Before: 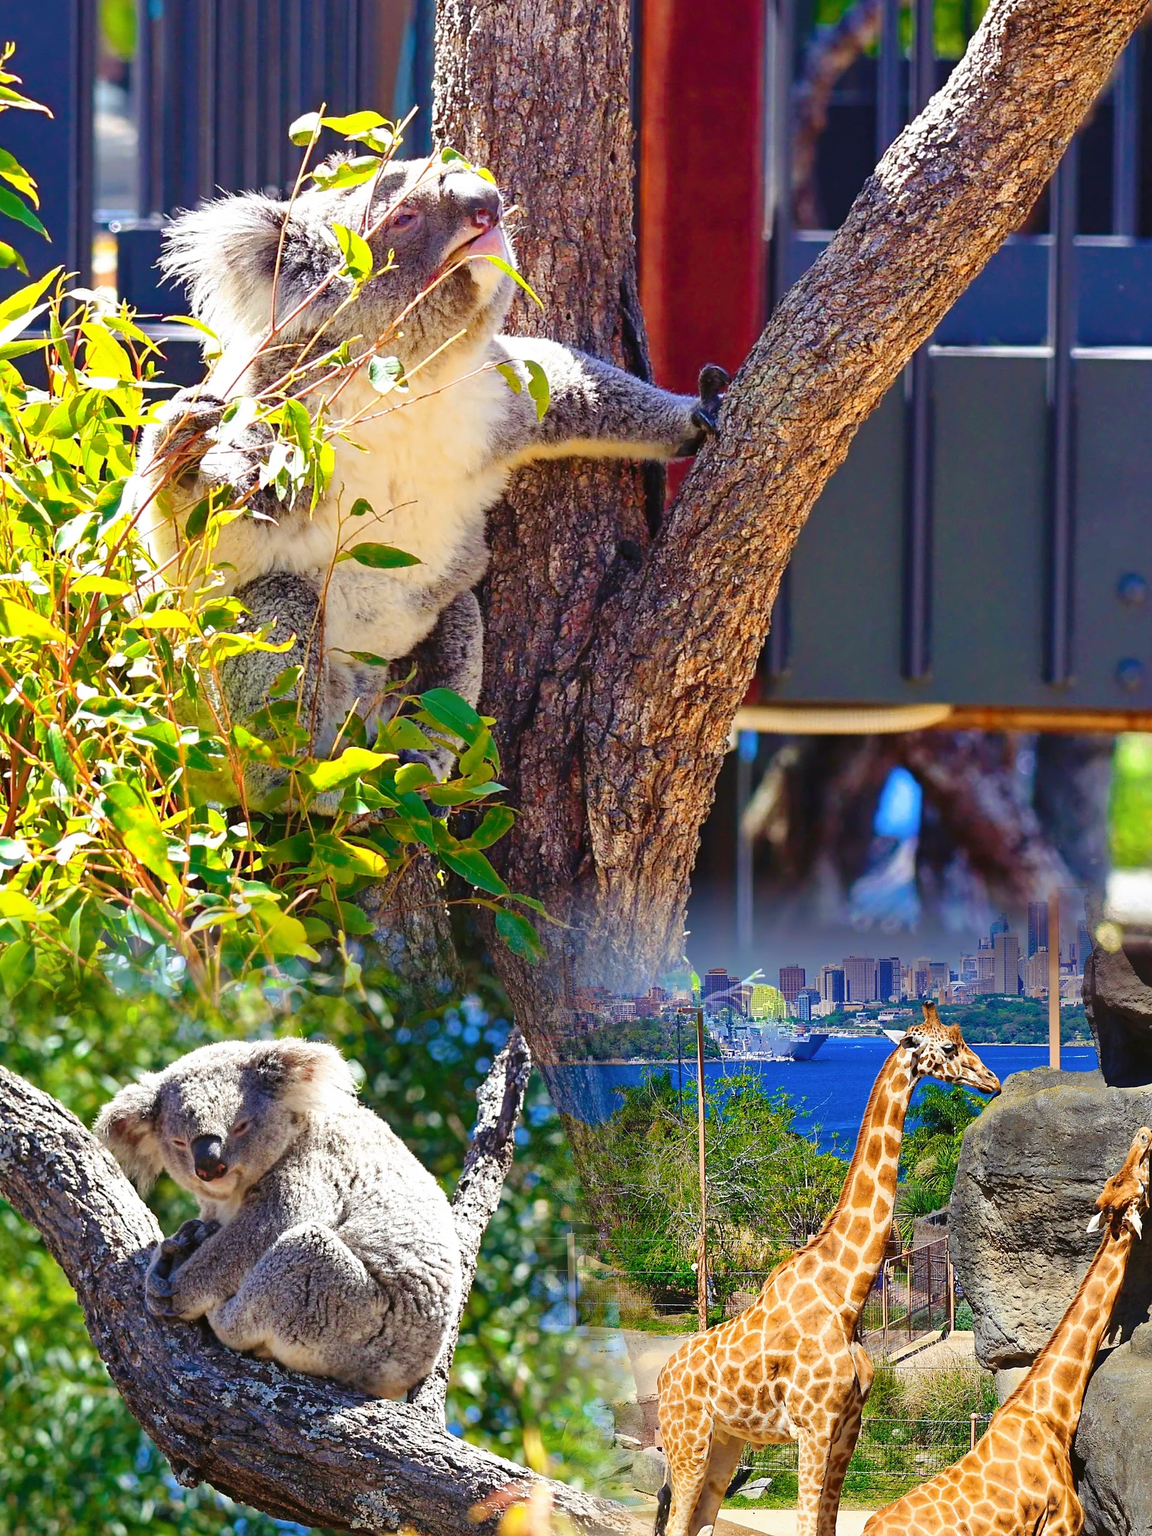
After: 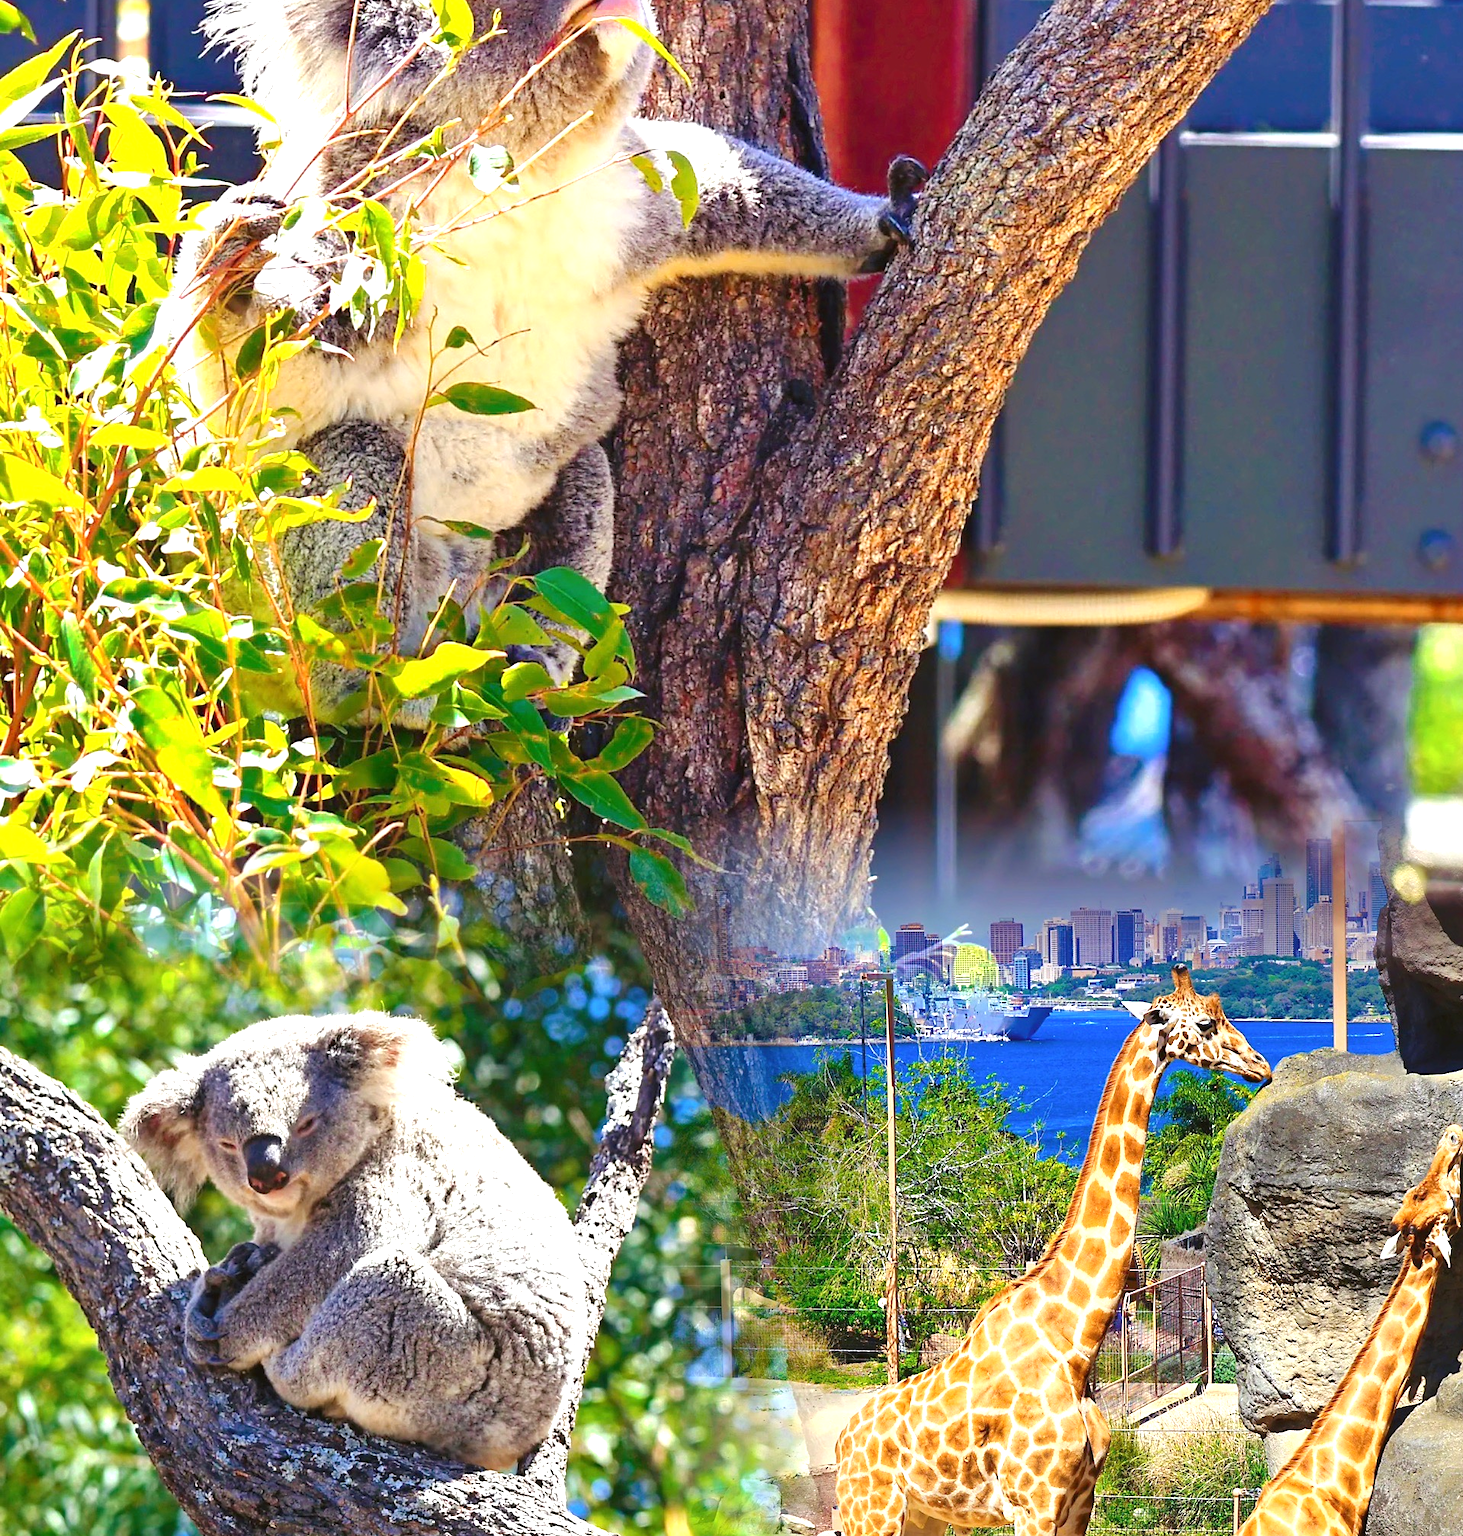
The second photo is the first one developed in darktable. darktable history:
crop and rotate: top 15.774%, bottom 5.506%
exposure: exposure 0.648 EV, compensate highlight preservation false
